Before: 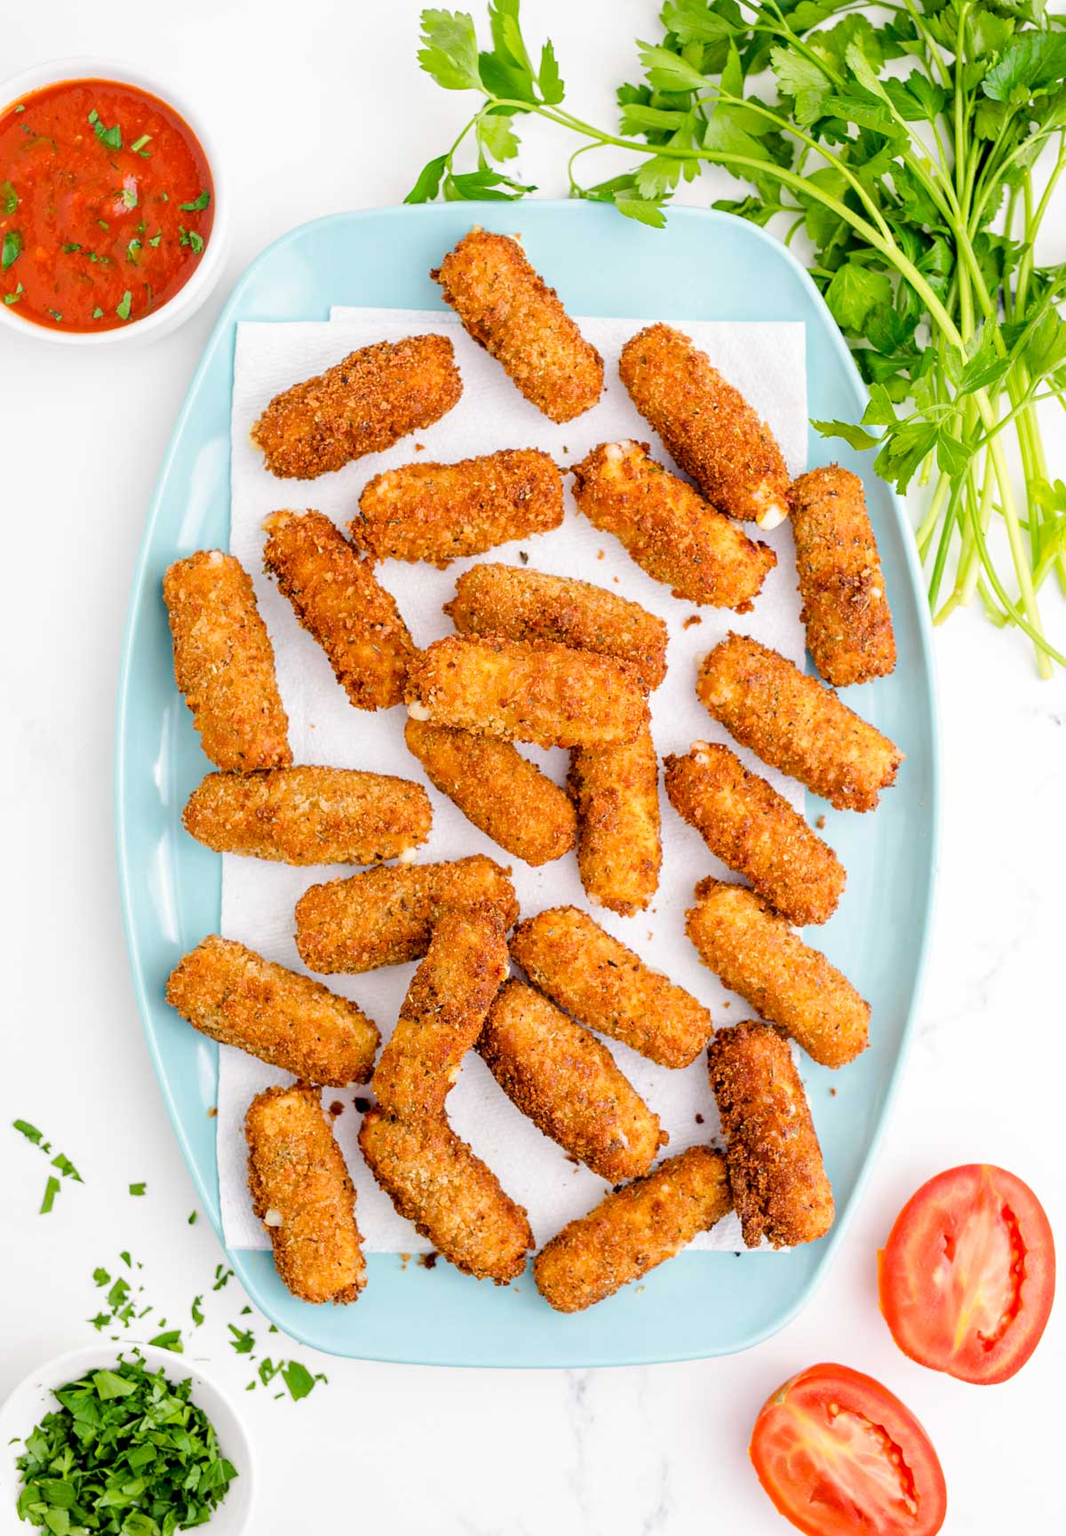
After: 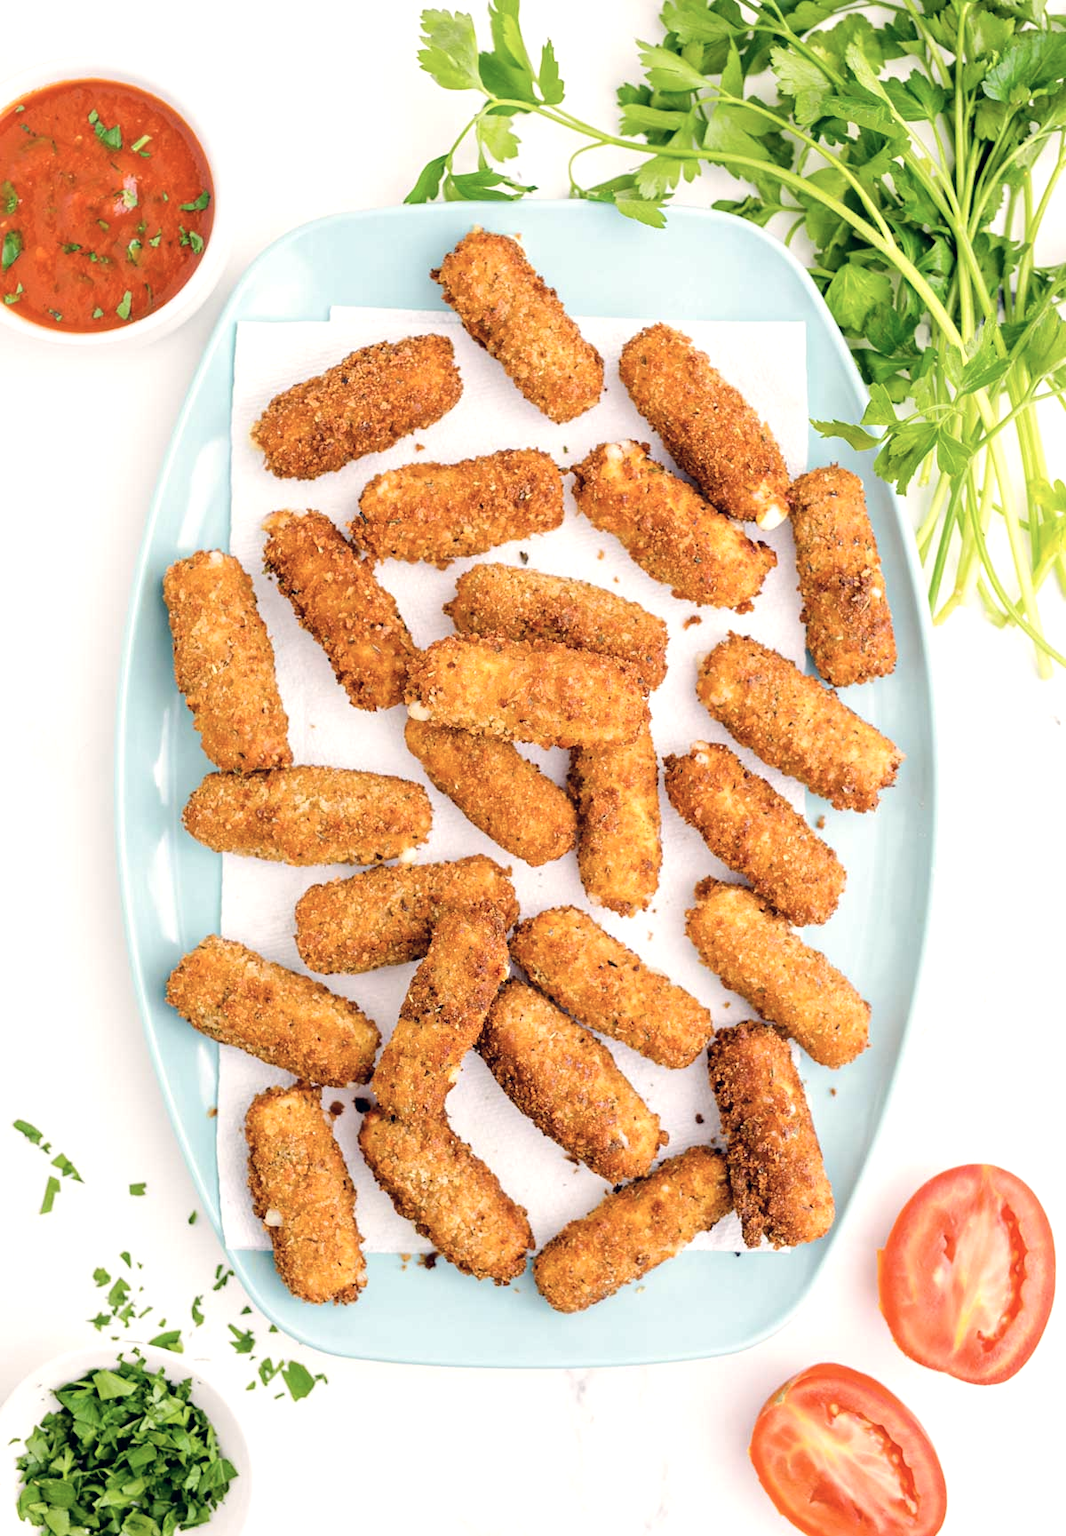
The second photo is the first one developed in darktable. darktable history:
exposure: exposure 0.241 EV, compensate highlight preservation false
tone equalizer: on, module defaults
color correction: highlights a* 2.76, highlights b* 5.03, shadows a* -2.17, shadows b* -4.85, saturation 0.775
